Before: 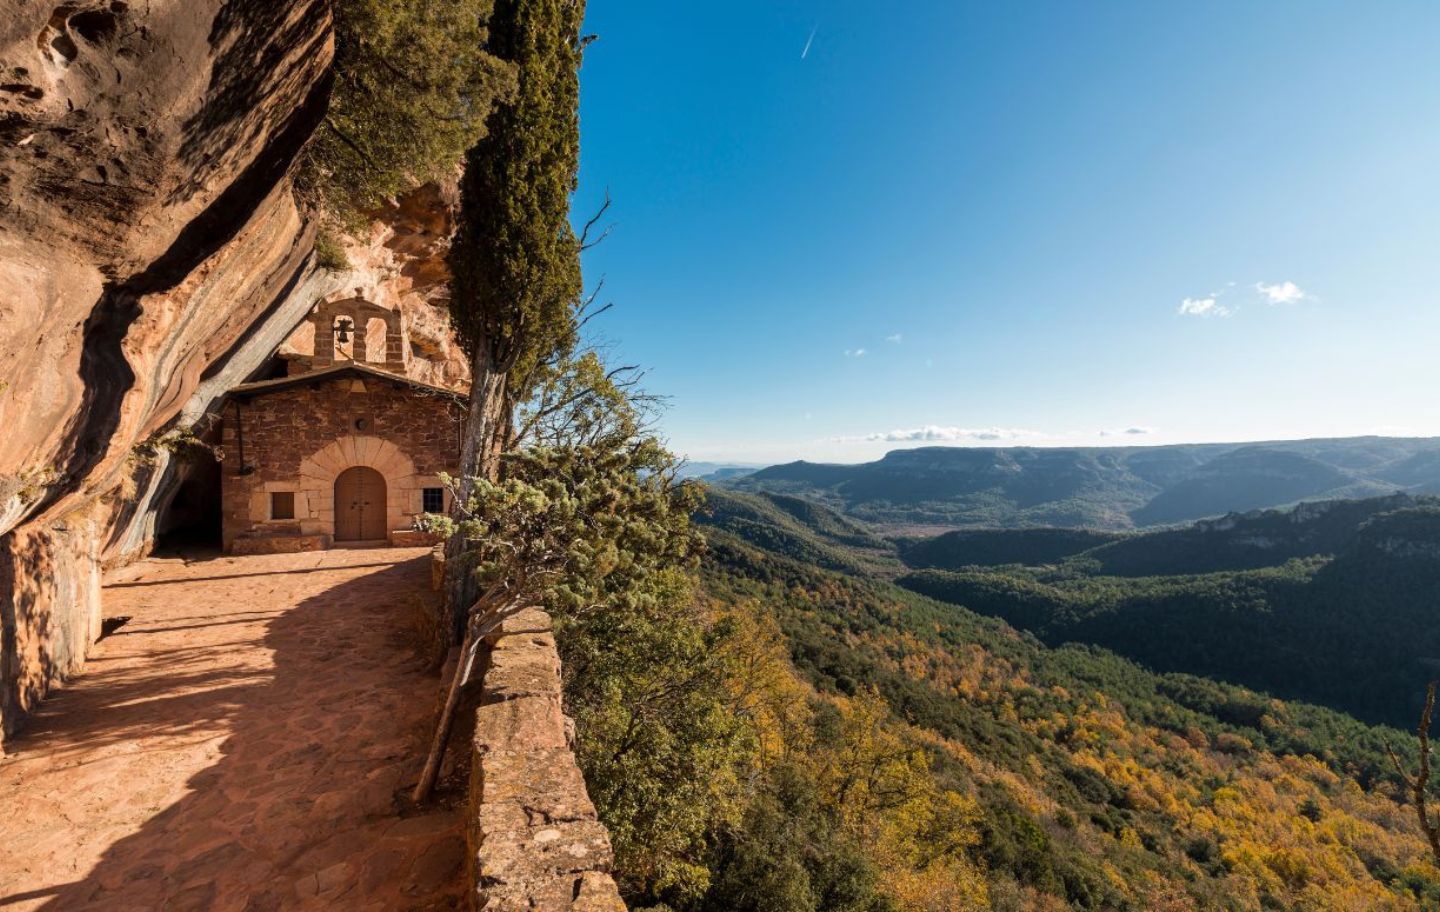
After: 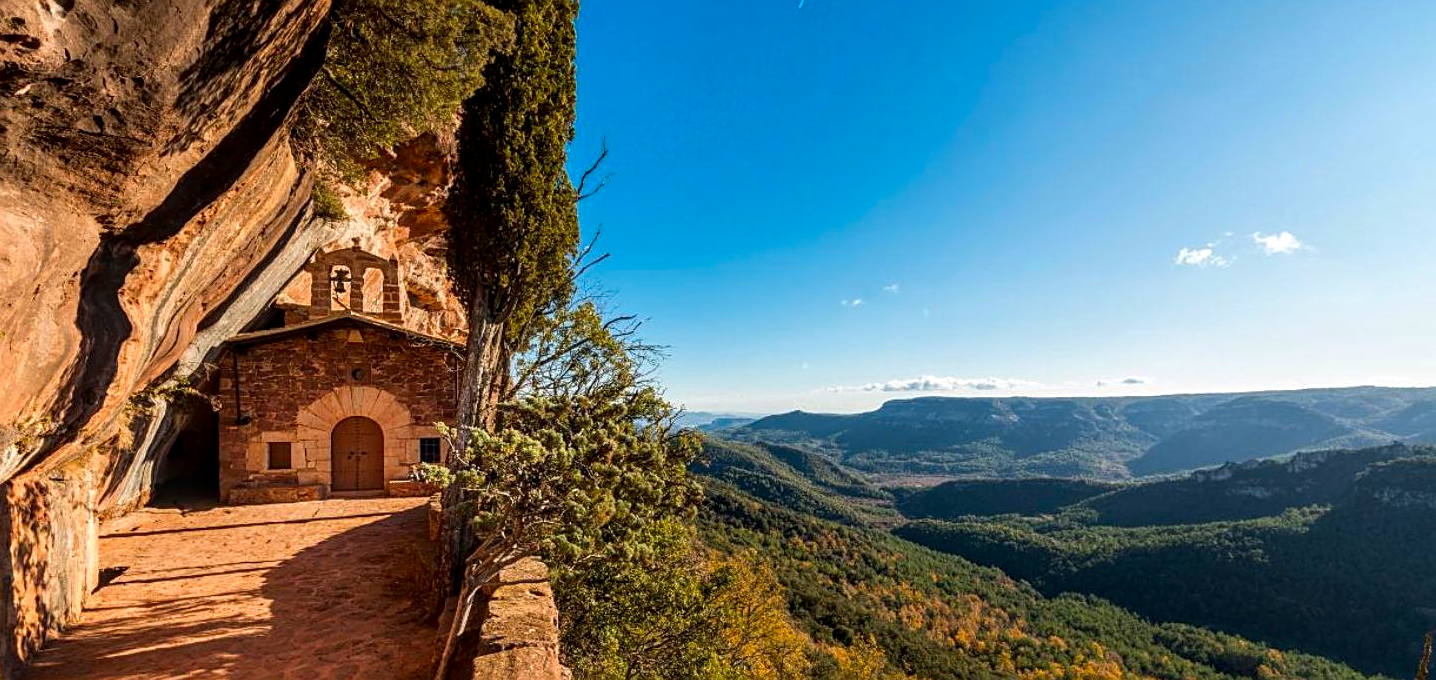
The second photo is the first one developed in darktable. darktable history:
local contrast: detail 130%
contrast brightness saturation: brightness -0.021, saturation 0.34
sharpen: on, module defaults
crop: left 0.277%, top 5.52%, bottom 19.833%
